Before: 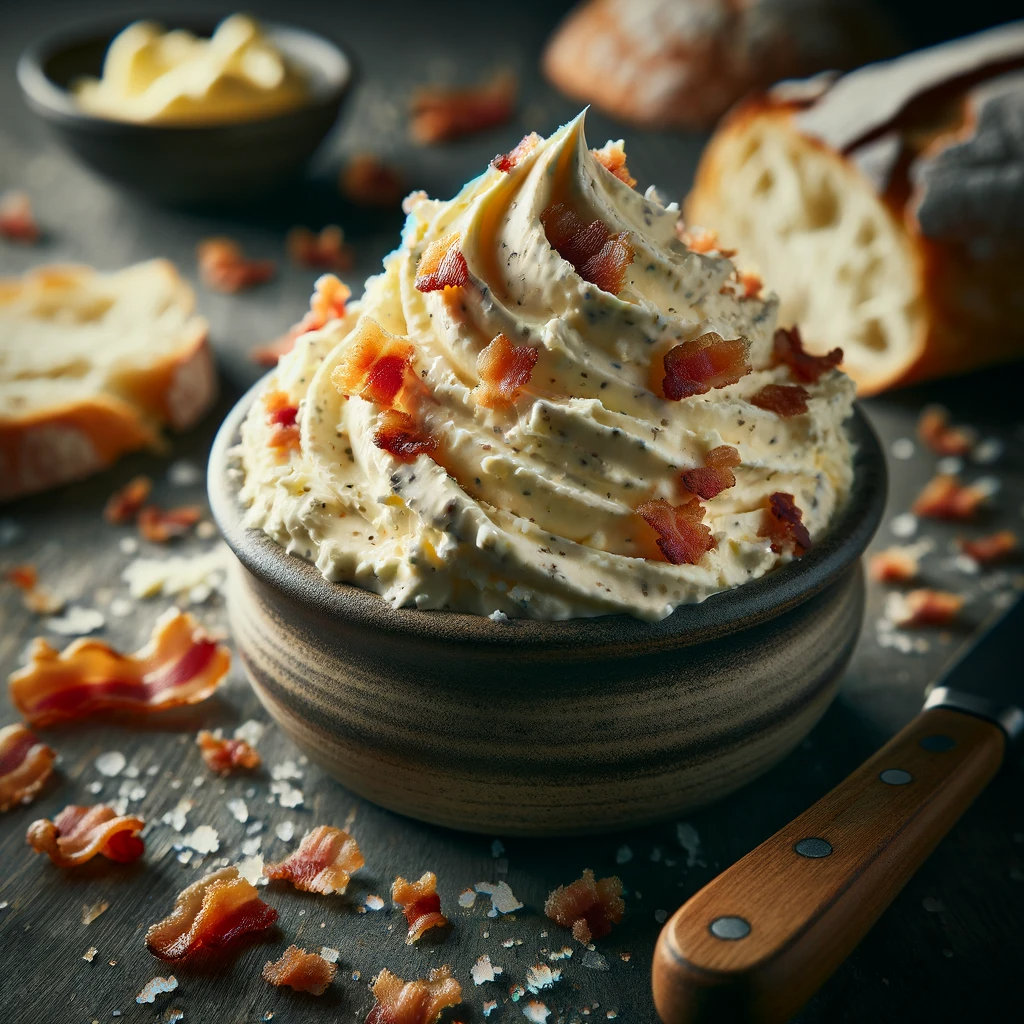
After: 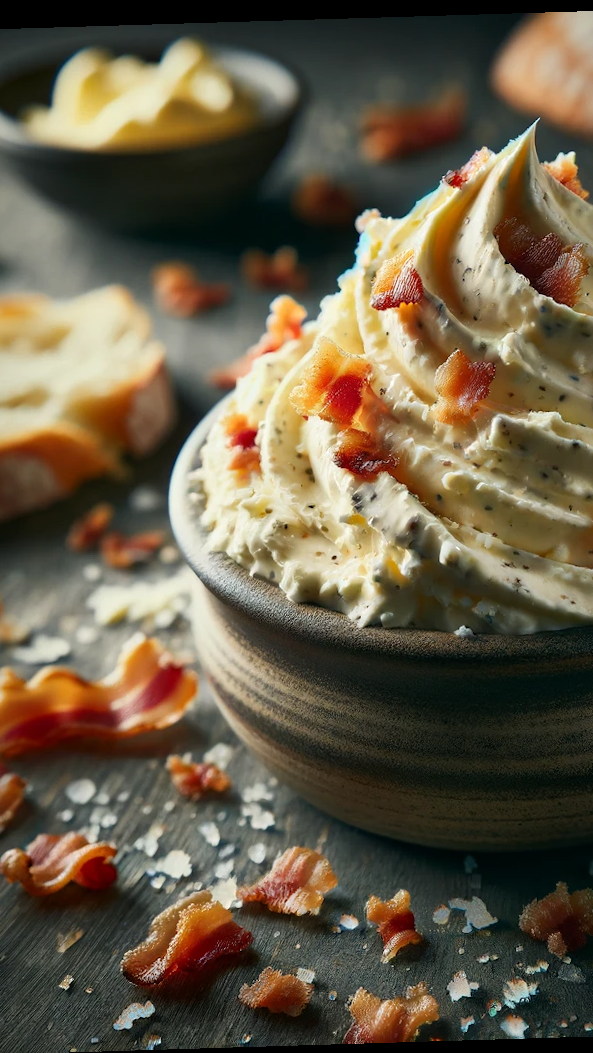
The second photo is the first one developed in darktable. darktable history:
rotate and perspective: rotation -1.75°, automatic cropping off
crop: left 5.114%, right 38.589%
